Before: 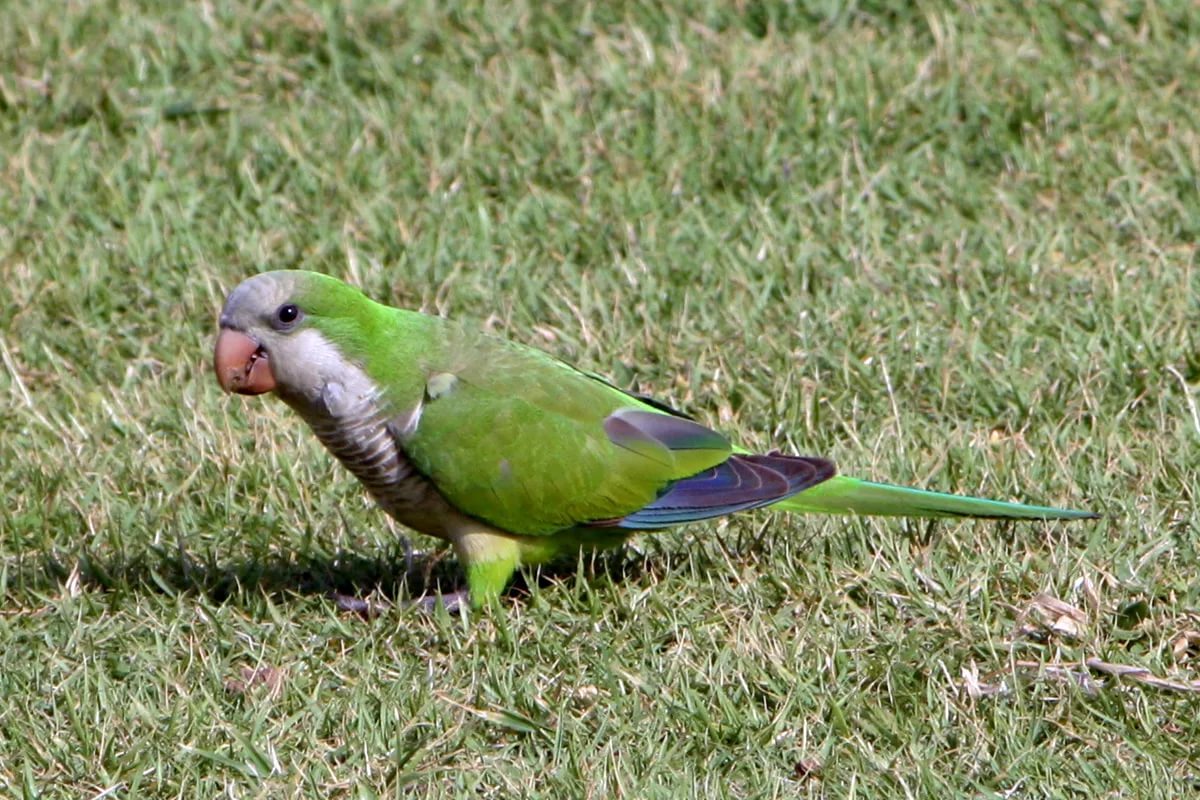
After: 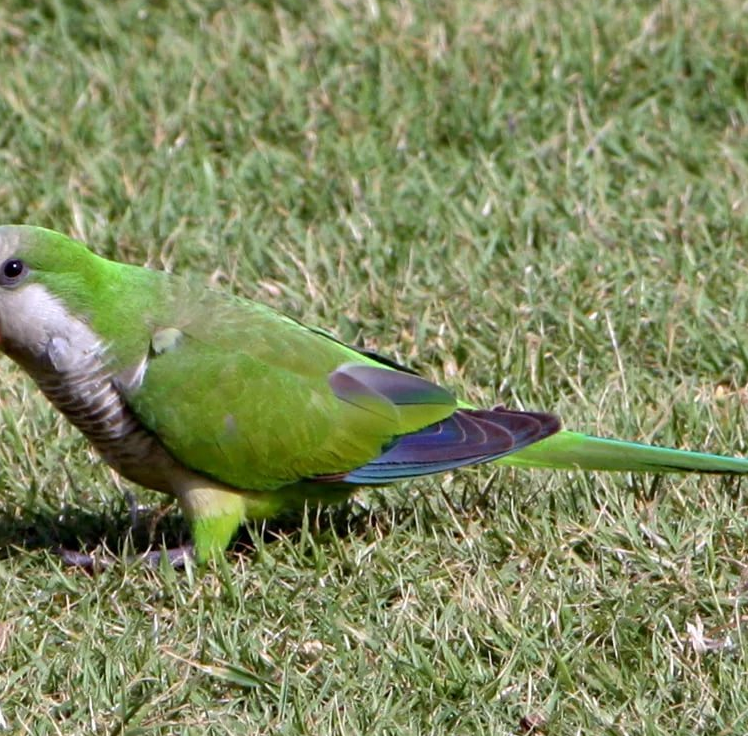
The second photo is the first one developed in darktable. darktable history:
shadows and highlights: shadows 5, soften with gaussian
crop and rotate: left 22.918%, top 5.629%, right 14.711%, bottom 2.247%
